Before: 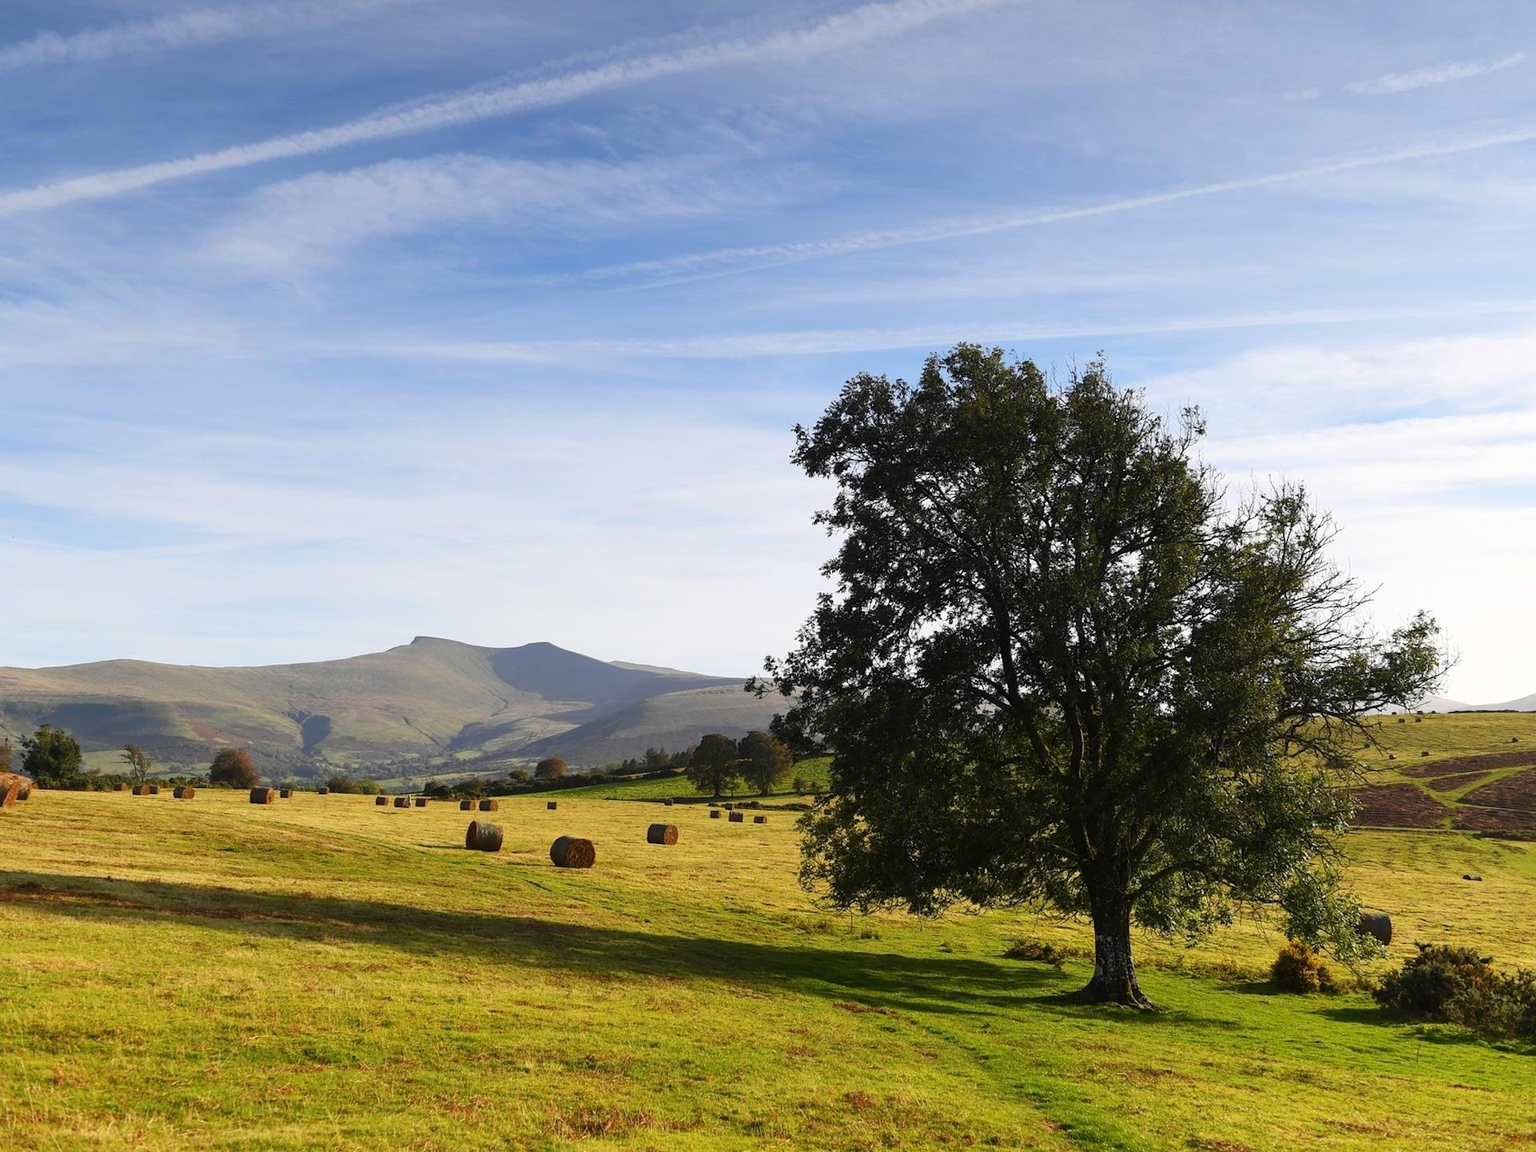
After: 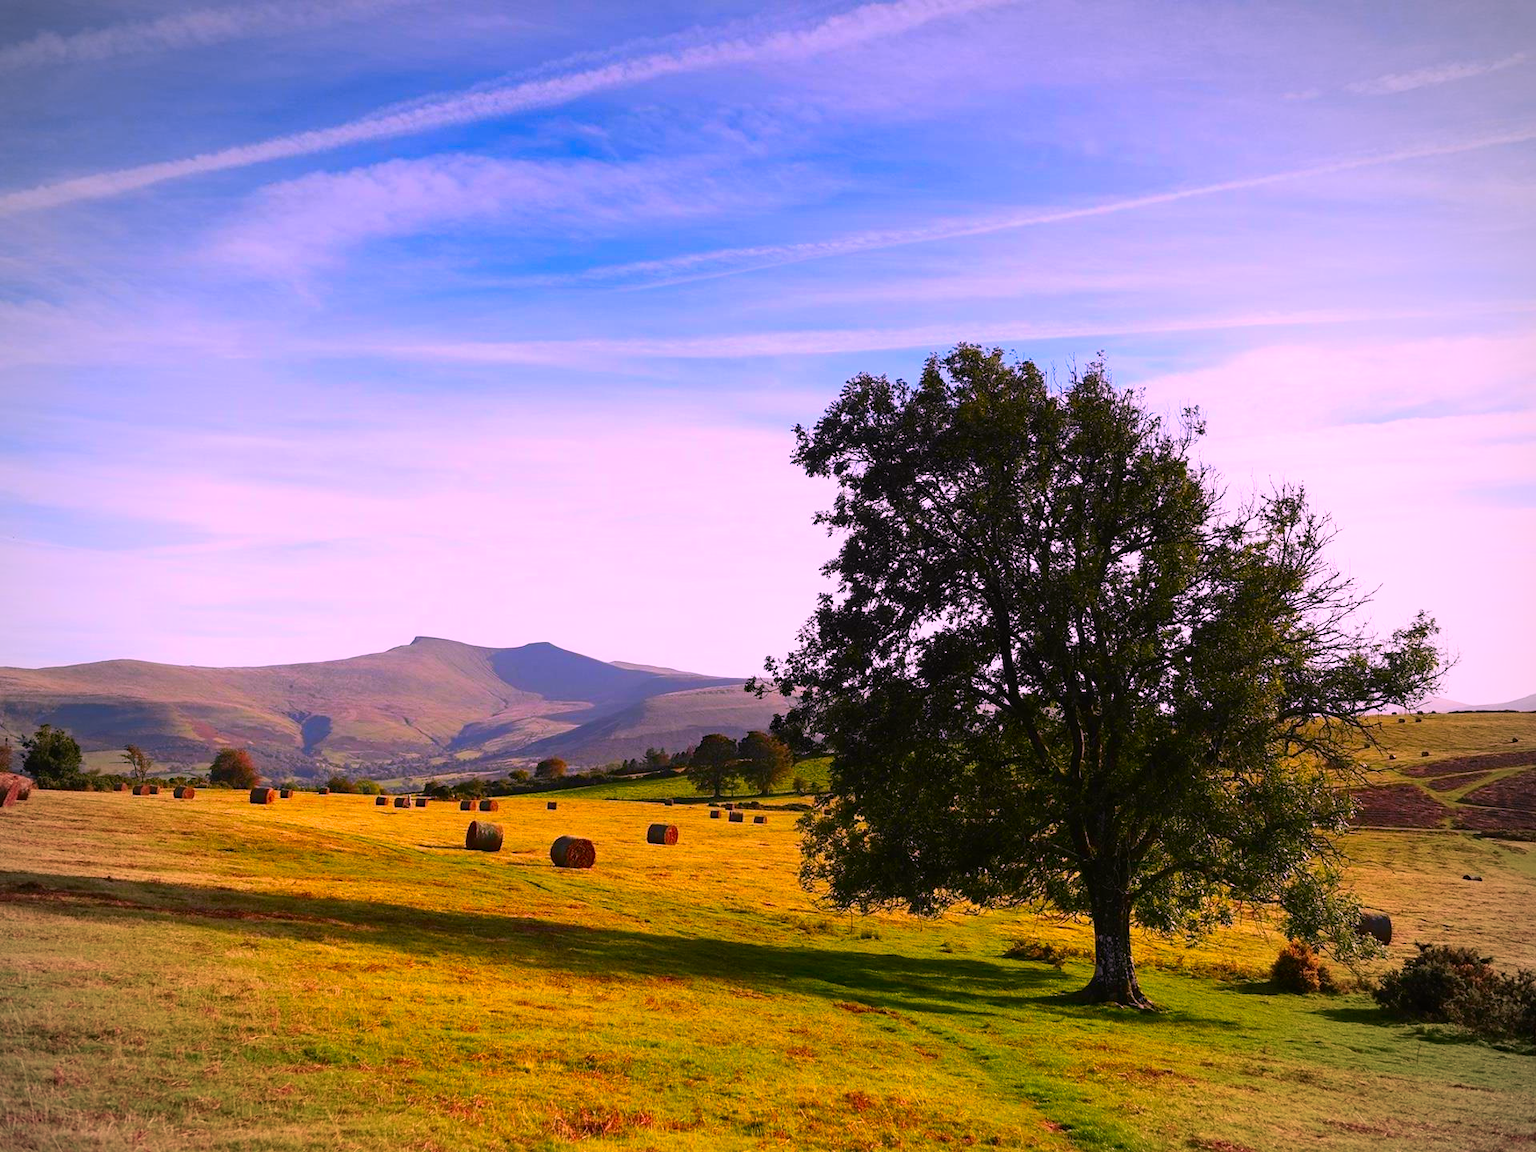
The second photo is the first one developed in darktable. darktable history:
haze removal: compatibility mode true, adaptive false
shadows and highlights: shadows -30, highlights 30
color correction: highlights a* 19.5, highlights b* -11.53, saturation 1.69
vignetting: fall-off start 71.74%
